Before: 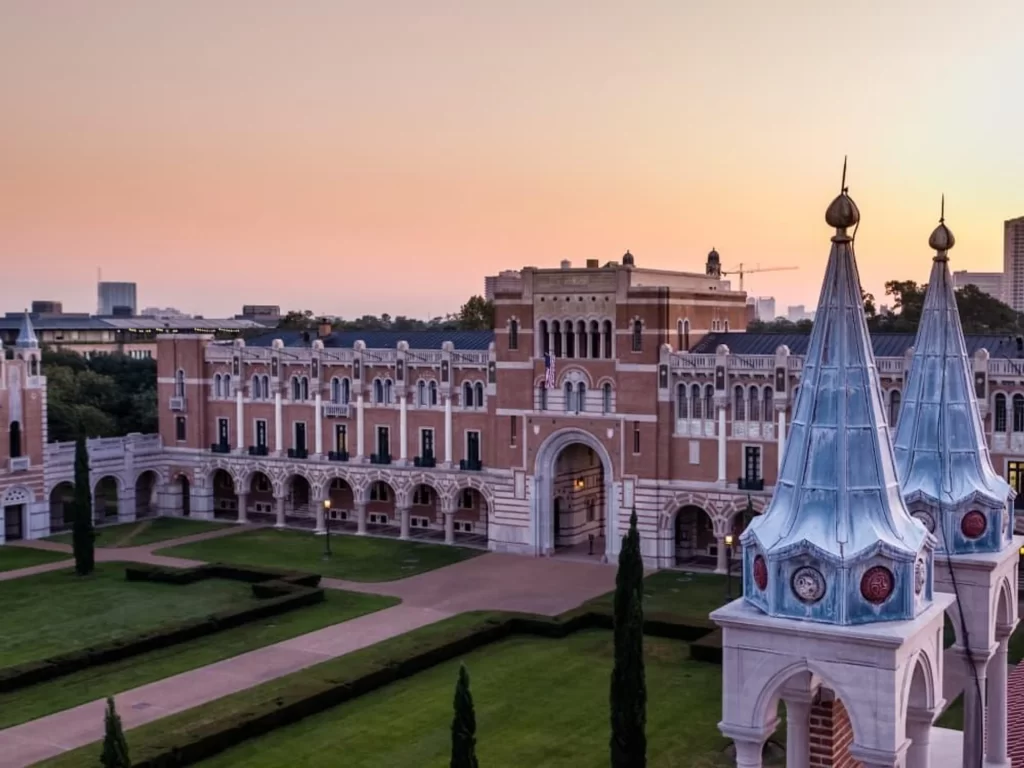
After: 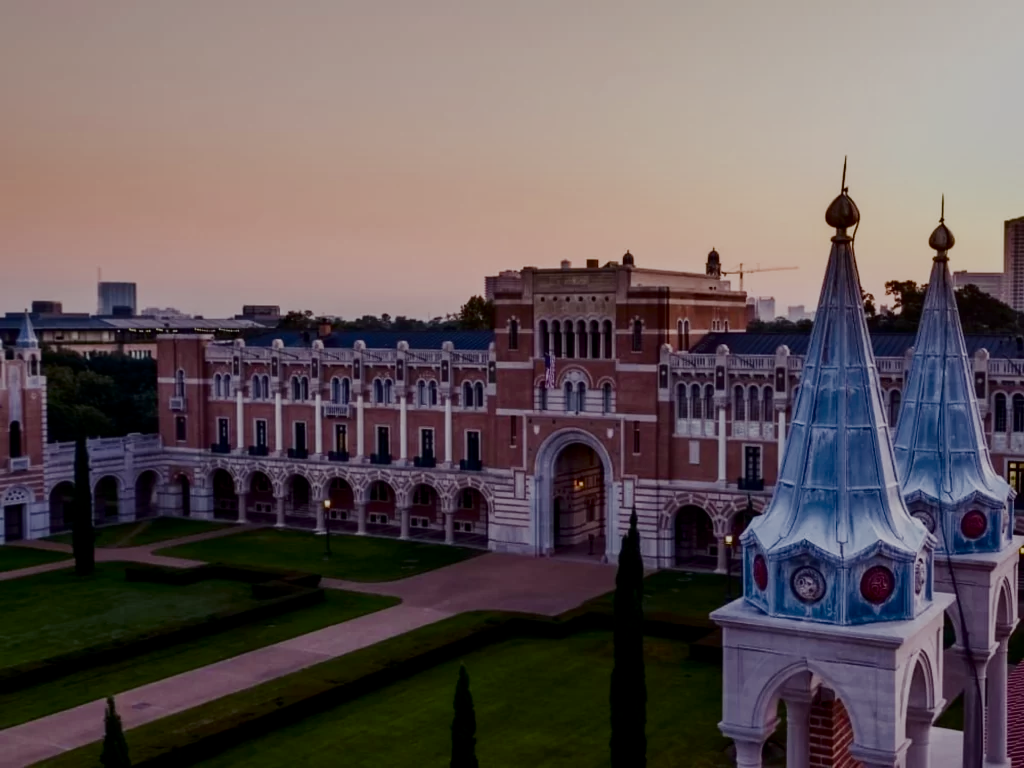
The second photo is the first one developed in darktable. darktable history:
filmic rgb: black relative exposure -7.65 EV, white relative exposure 4.56 EV, threshold 2.97 EV, hardness 3.61, color science v5 (2021), contrast in shadows safe, contrast in highlights safe, enable highlight reconstruction true
exposure: exposure 0.669 EV, compensate exposure bias true, compensate highlight preservation false
contrast brightness saturation: brightness -0.535
